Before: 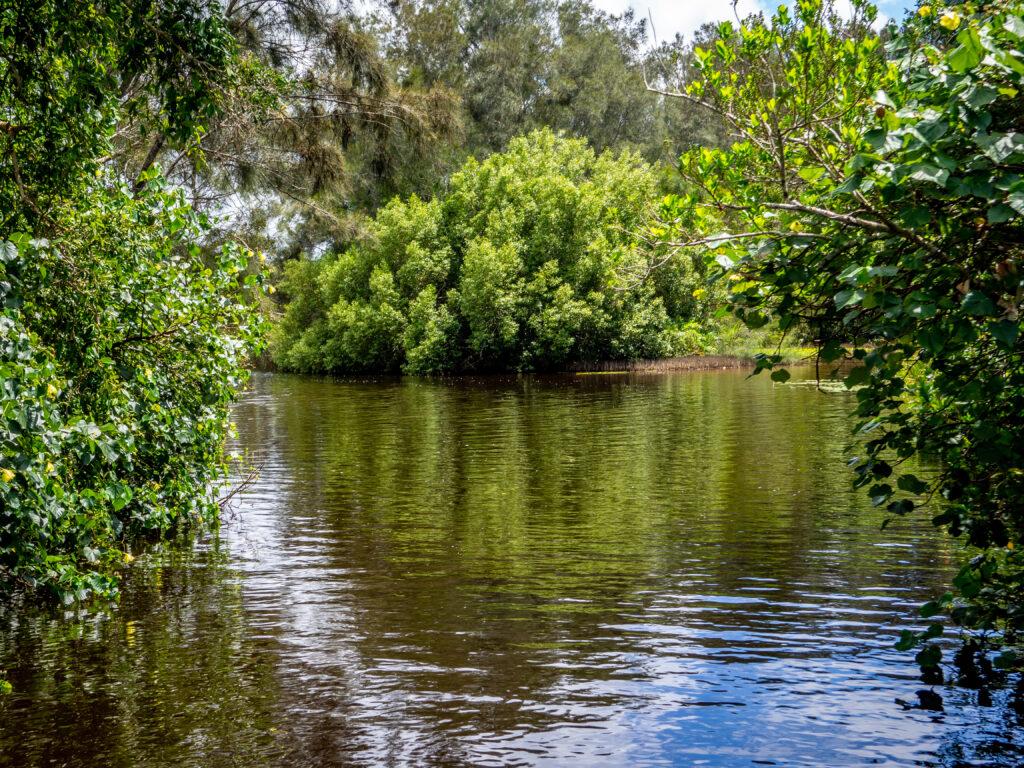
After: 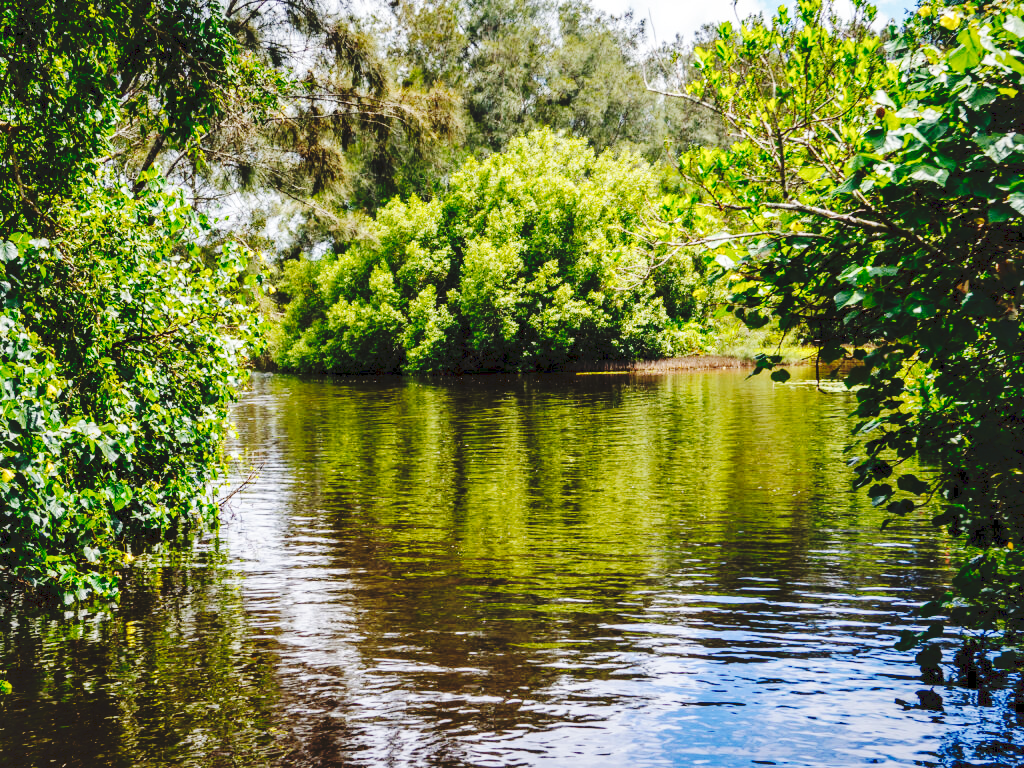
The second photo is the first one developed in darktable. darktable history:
shadows and highlights: shadows 62.66, white point adjustment 0.37, highlights -34.44, compress 83.82%
tone curve: curves: ch0 [(0, 0) (0.003, 0.068) (0.011, 0.079) (0.025, 0.092) (0.044, 0.107) (0.069, 0.121) (0.1, 0.134) (0.136, 0.16) (0.177, 0.198) (0.224, 0.242) (0.277, 0.312) (0.335, 0.384) (0.399, 0.461) (0.468, 0.539) (0.543, 0.622) (0.623, 0.691) (0.709, 0.763) (0.801, 0.833) (0.898, 0.909) (1, 1)], preserve colors none
base curve: curves: ch0 [(0, 0) (0.036, 0.025) (0.121, 0.166) (0.206, 0.329) (0.605, 0.79) (1, 1)], preserve colors none
